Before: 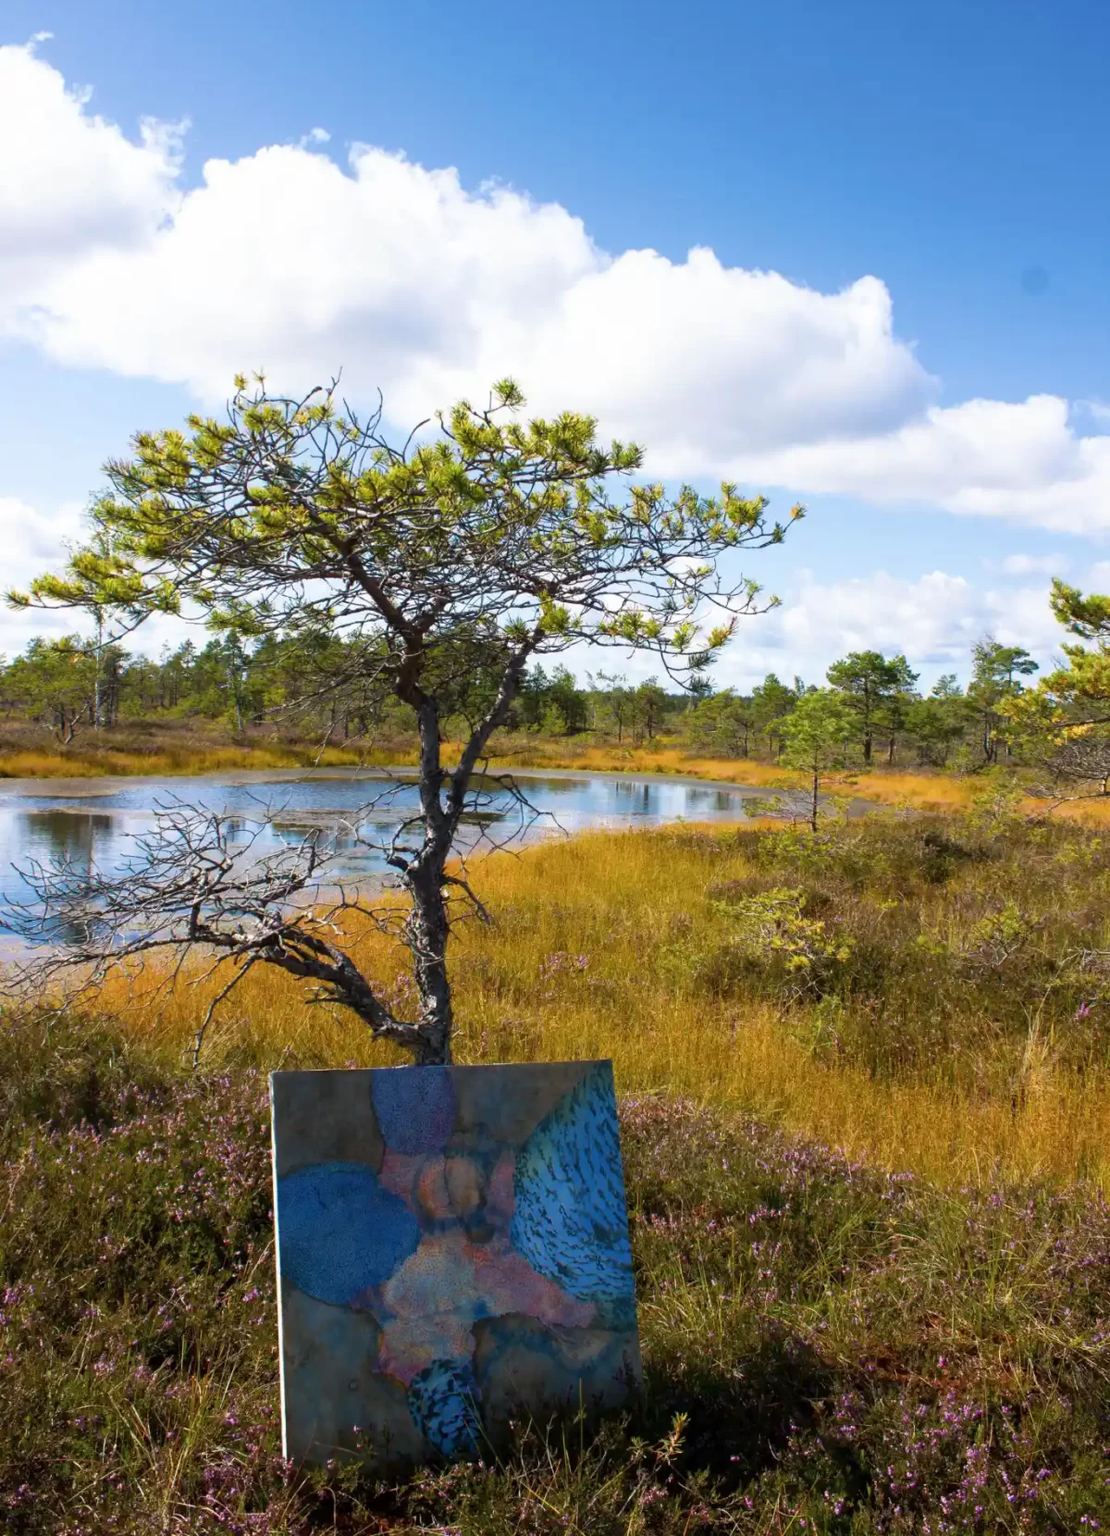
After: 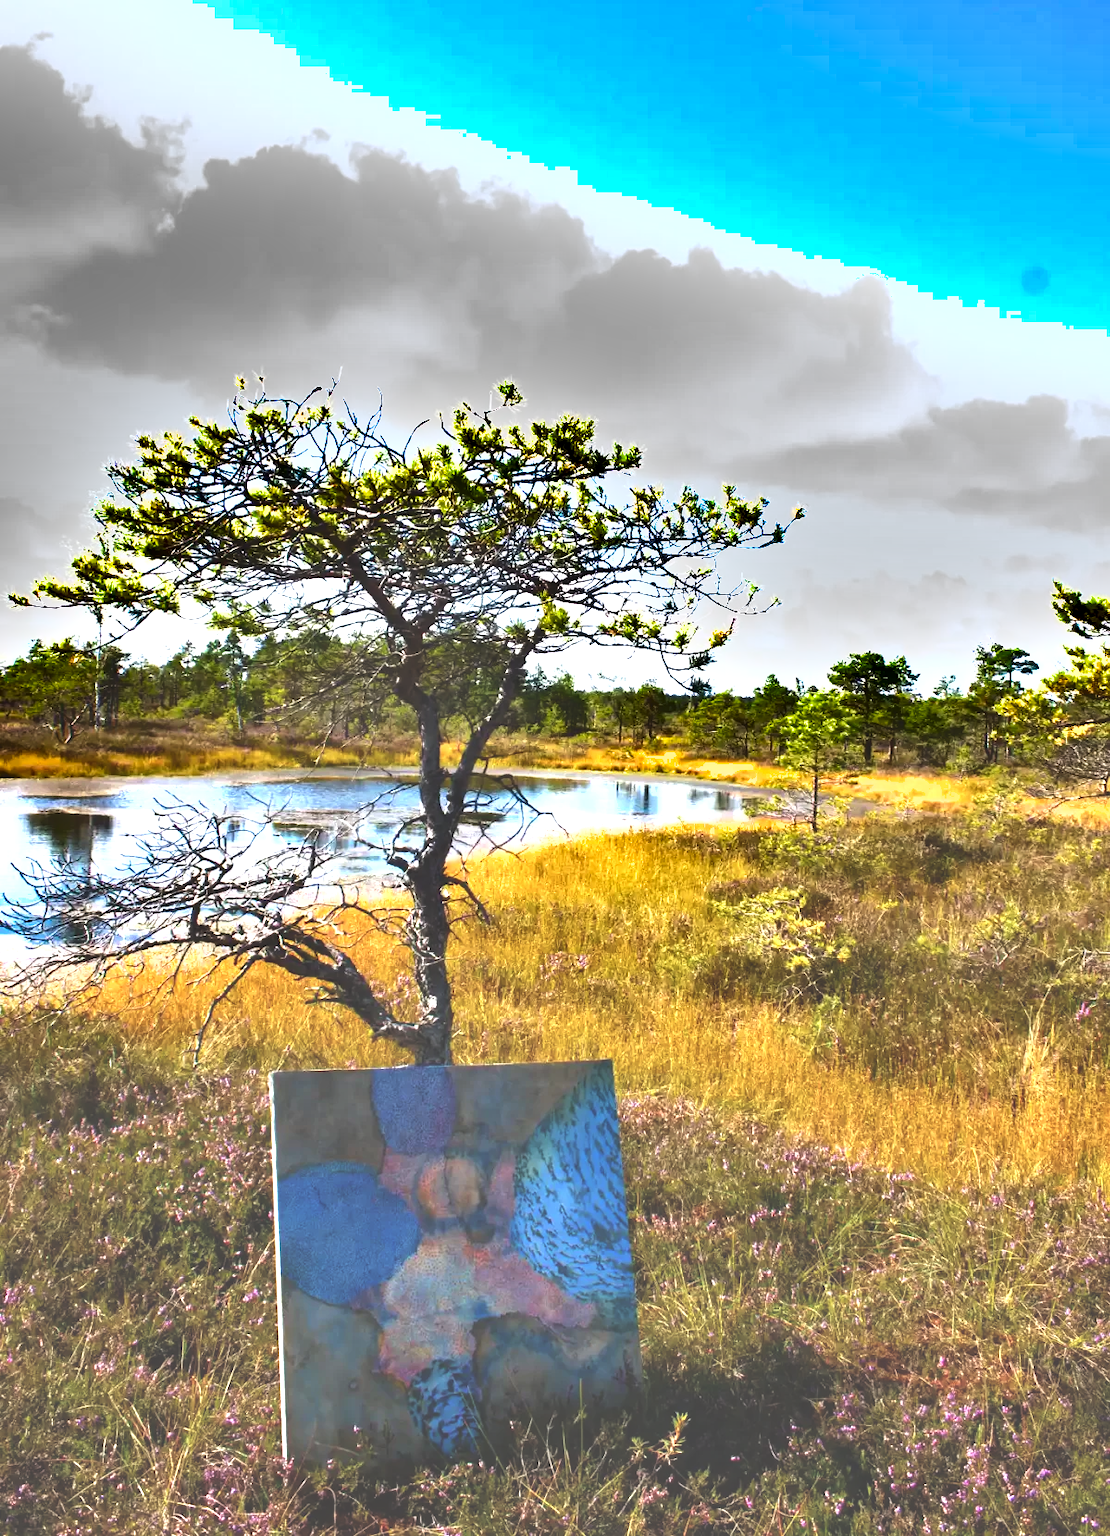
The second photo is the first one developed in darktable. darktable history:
shadows and highlights: shadows 75, highlights -60.85, soften with gaussian
exposure: black level correction -0.023, exposure 1.397 EV, compensate highlight preservation false
